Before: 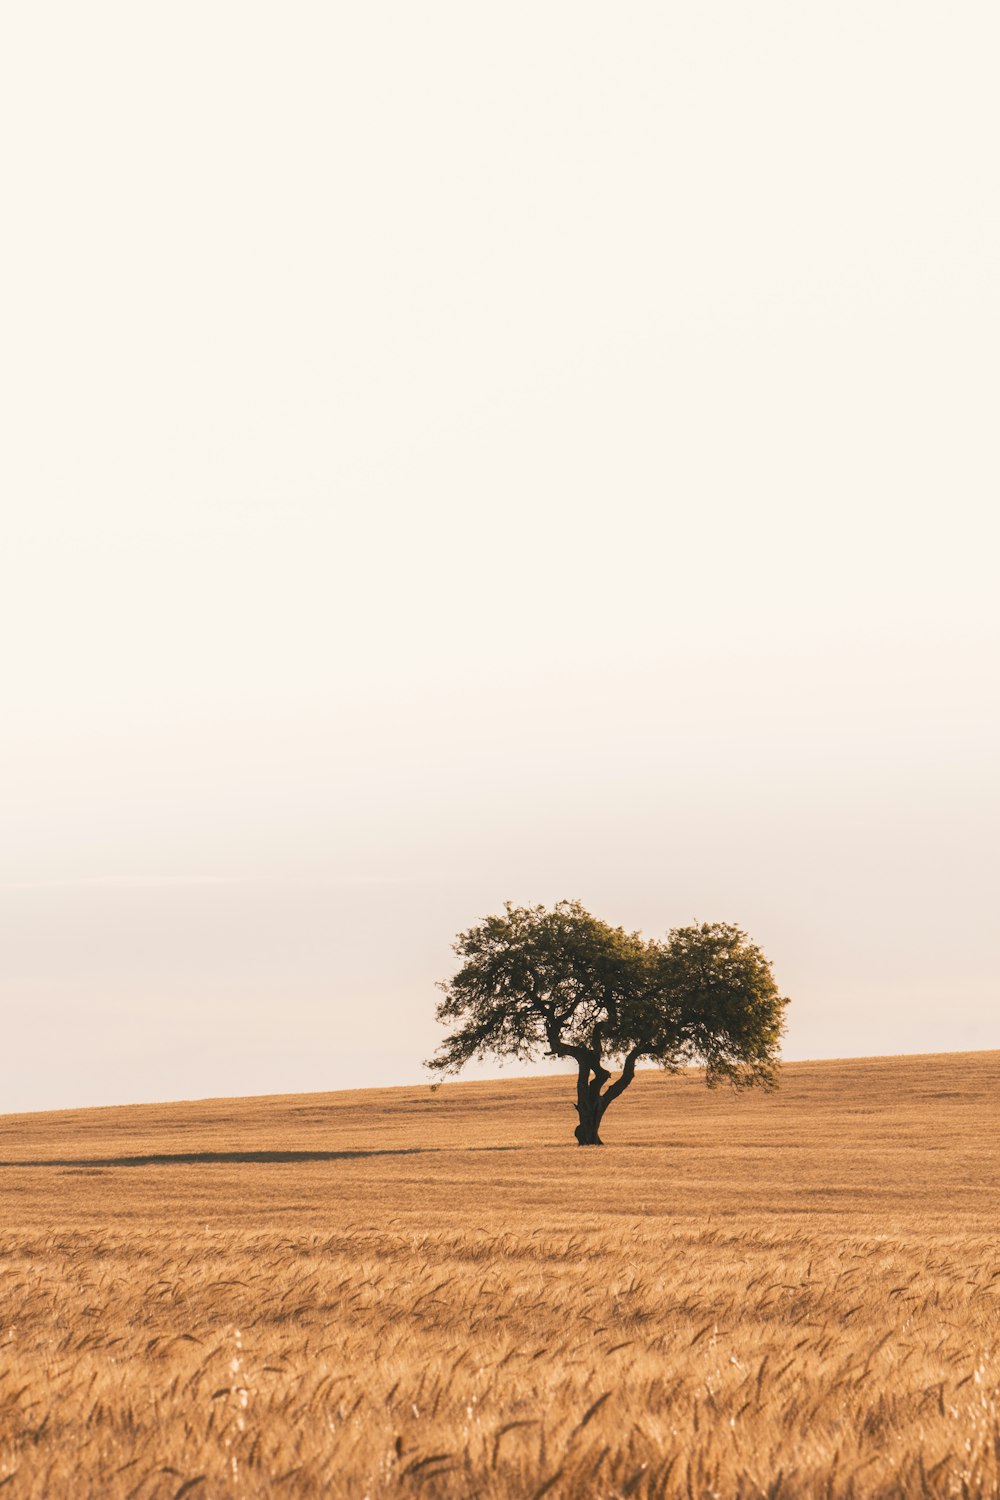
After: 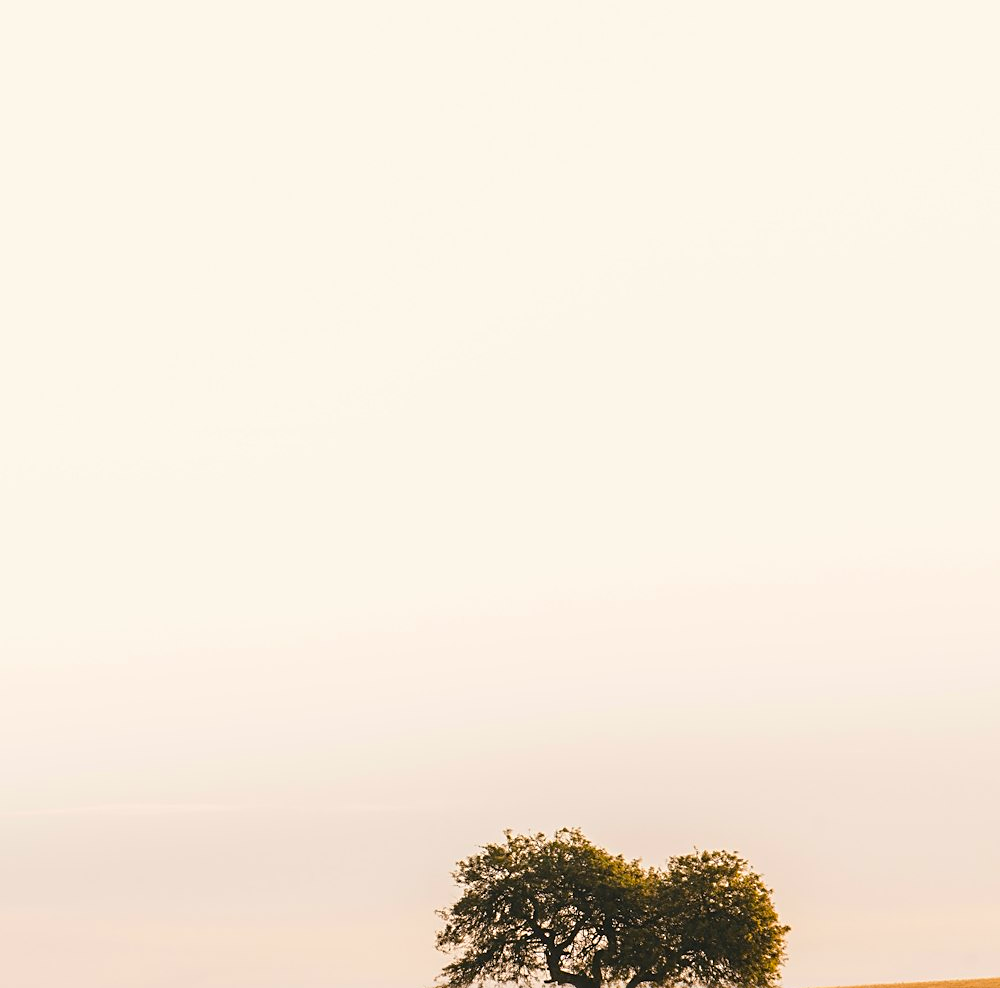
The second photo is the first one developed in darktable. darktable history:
crop and rotate: top 4.805%, bottom 29.276%
sharpen: on, module defaults
color balance rgb: linear chroma grading › global chroma 15.46%, perceptual saturation grading › global saturation 0.161%, global vibrance 33.081%
